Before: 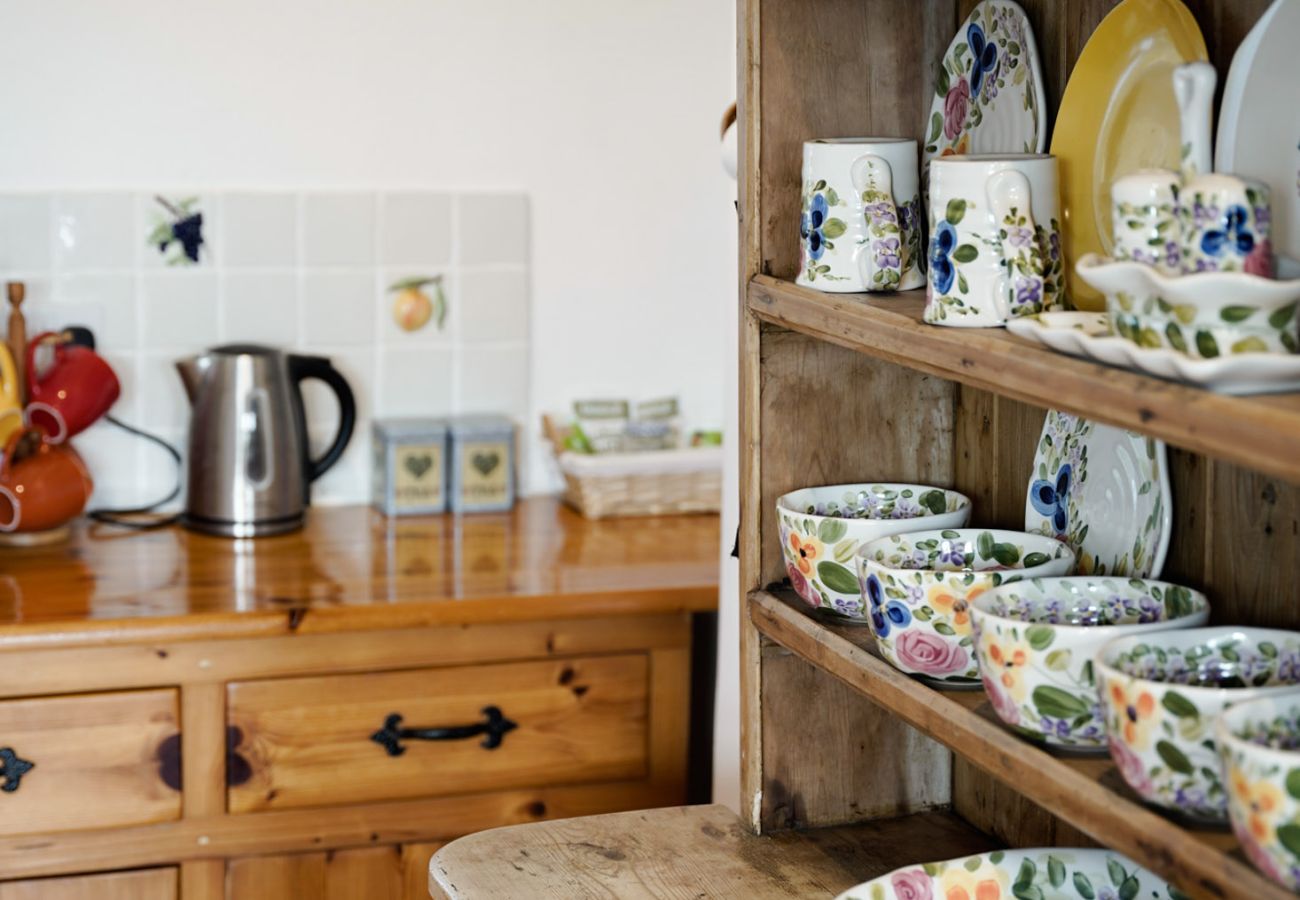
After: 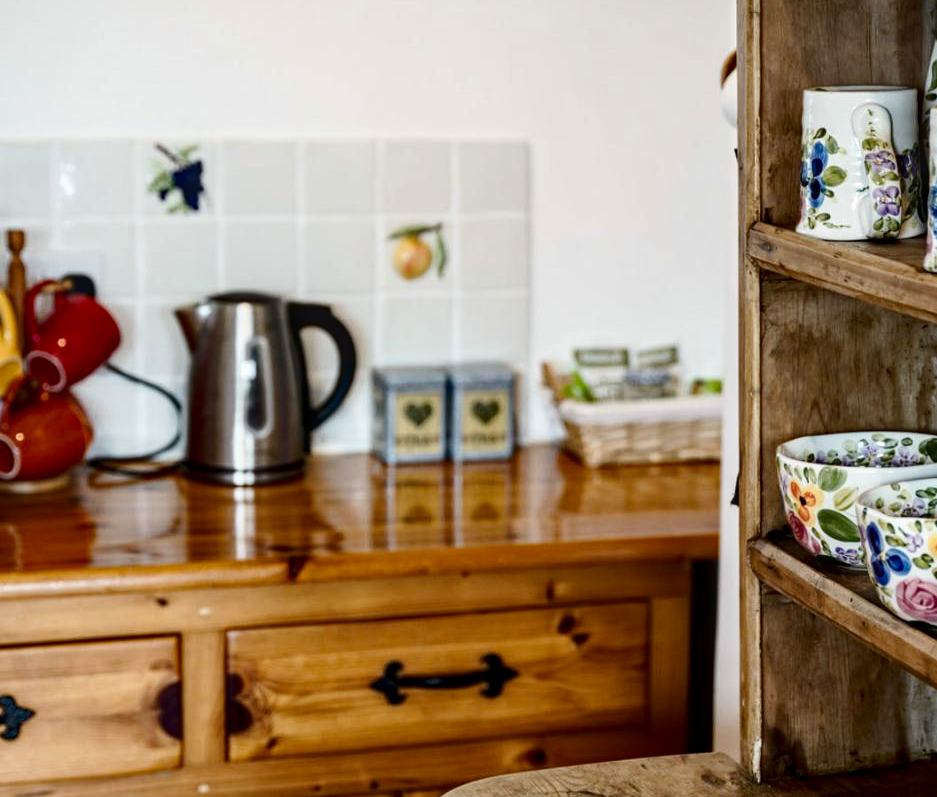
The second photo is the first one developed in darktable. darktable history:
crop: top 5.811%, right 27.866%, bottom 5.605%
contrast brightness saturation: contrast 0.204, brightness -0.102, saturation 0.101
local contrast: on, module defaults
haze removal: strength 0.279, distance 0.254, compatibility mode true, adaptive false
